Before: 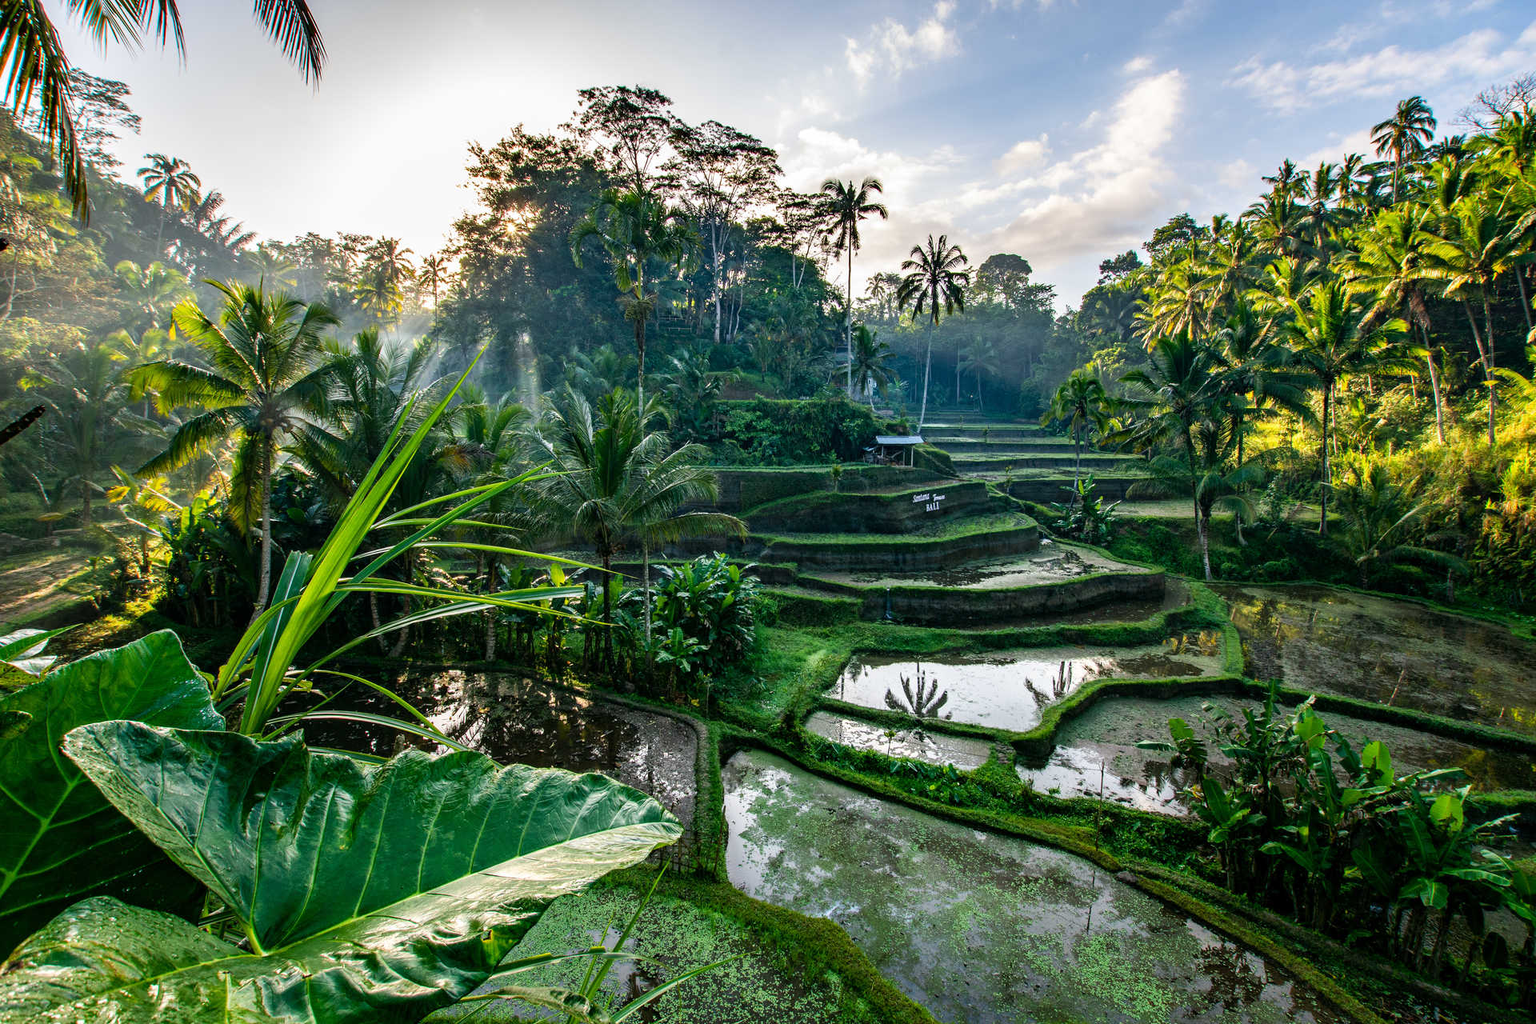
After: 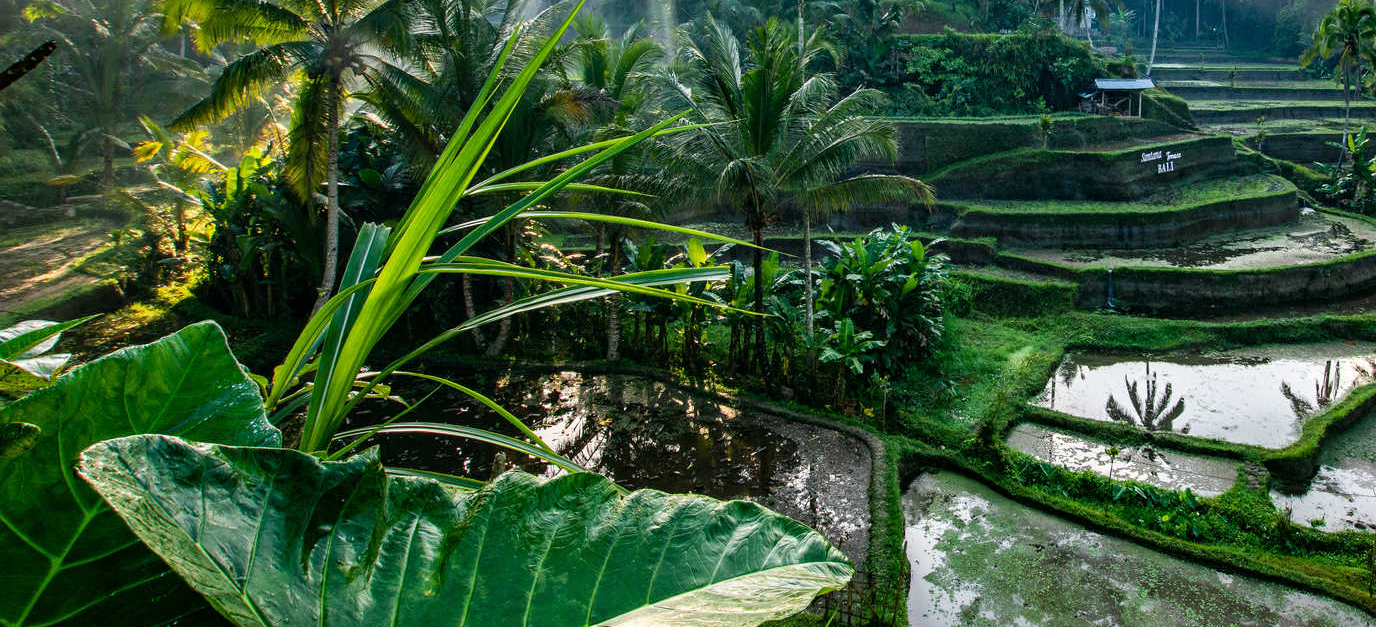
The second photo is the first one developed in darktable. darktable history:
crop: top 36.417%, right 28.318%, bottom 14.542%
